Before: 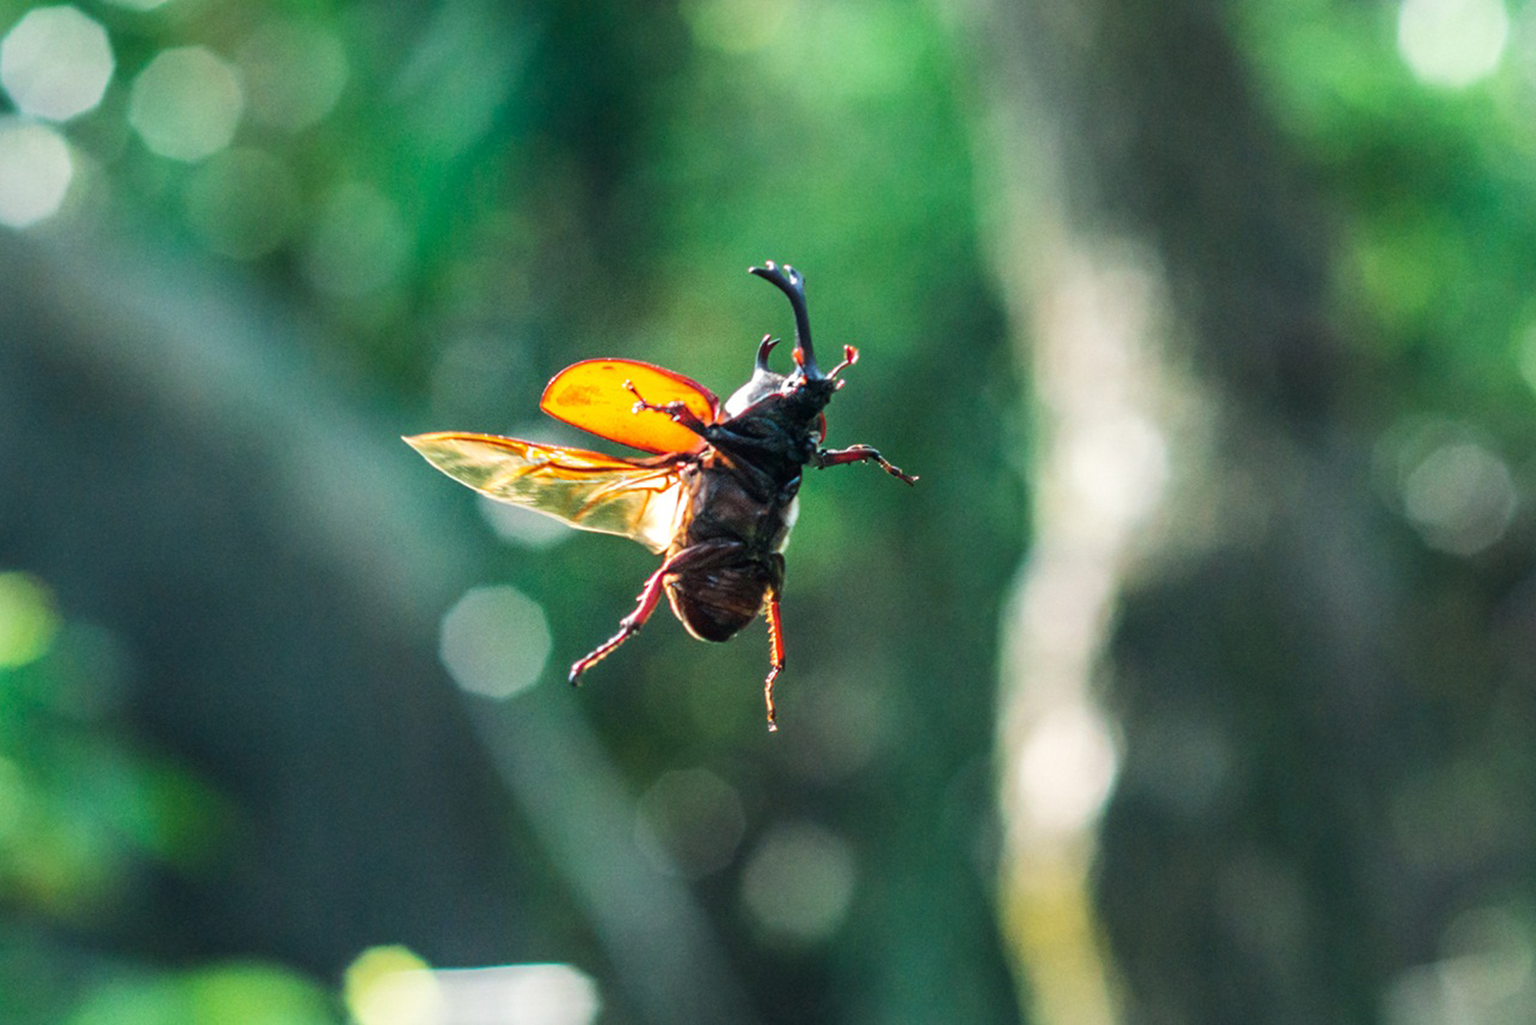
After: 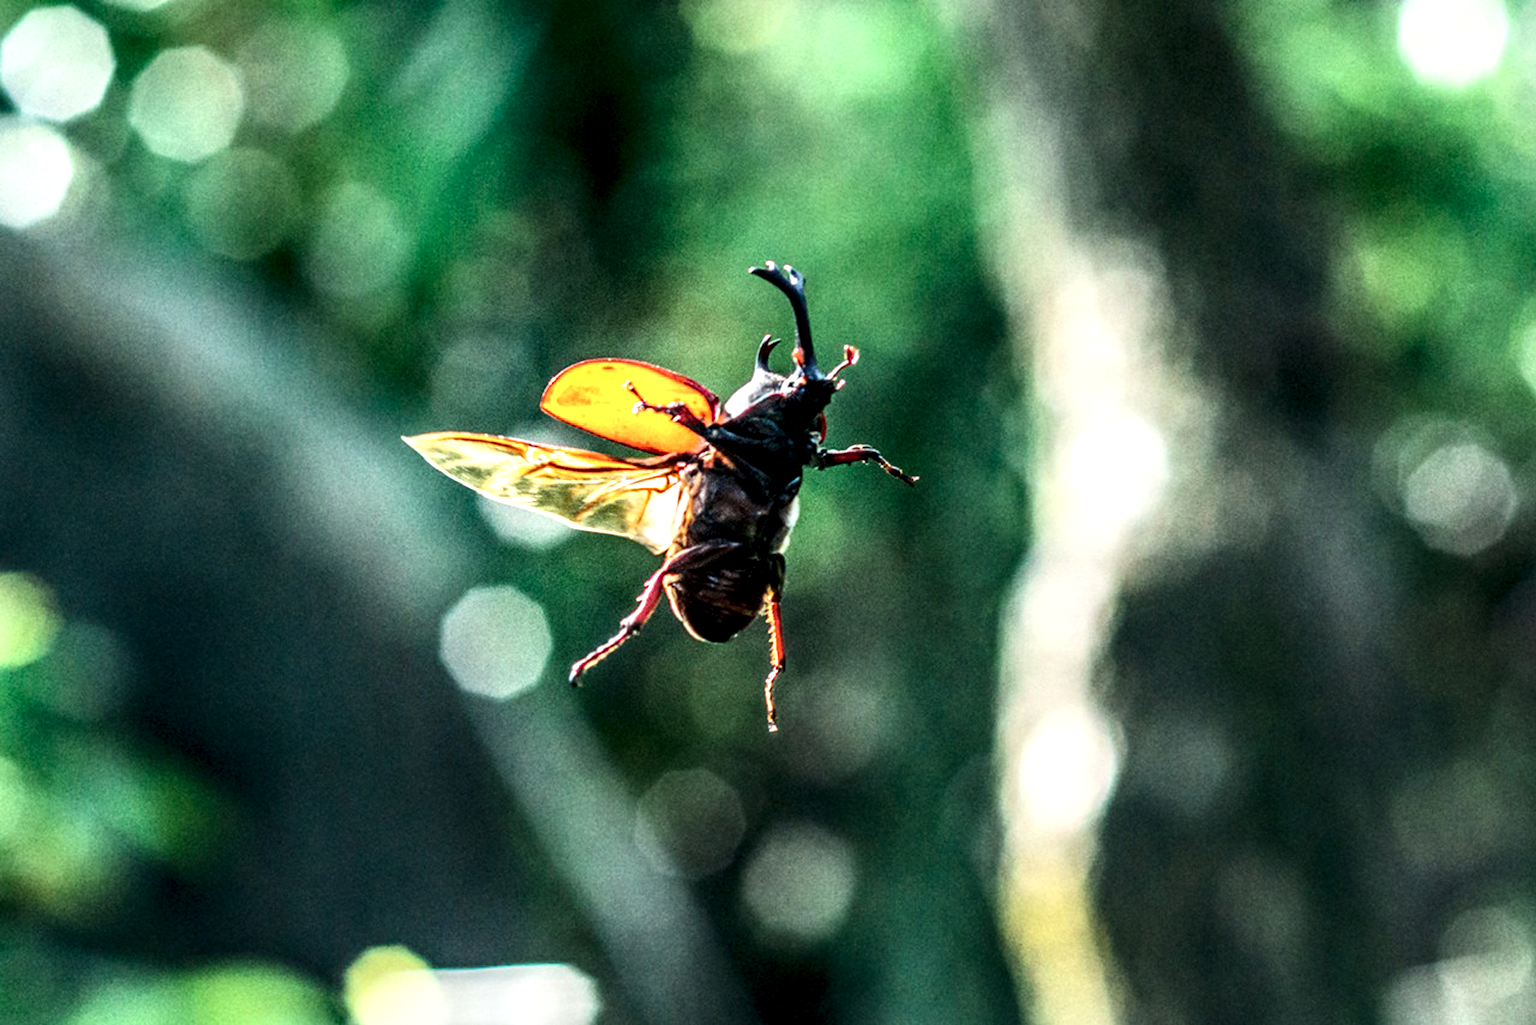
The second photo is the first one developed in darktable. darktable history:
tone equalizer: on, module defaults
local contrast: highlights 19%, detail 186%
contrast brightness saturation: contrast 0.22
